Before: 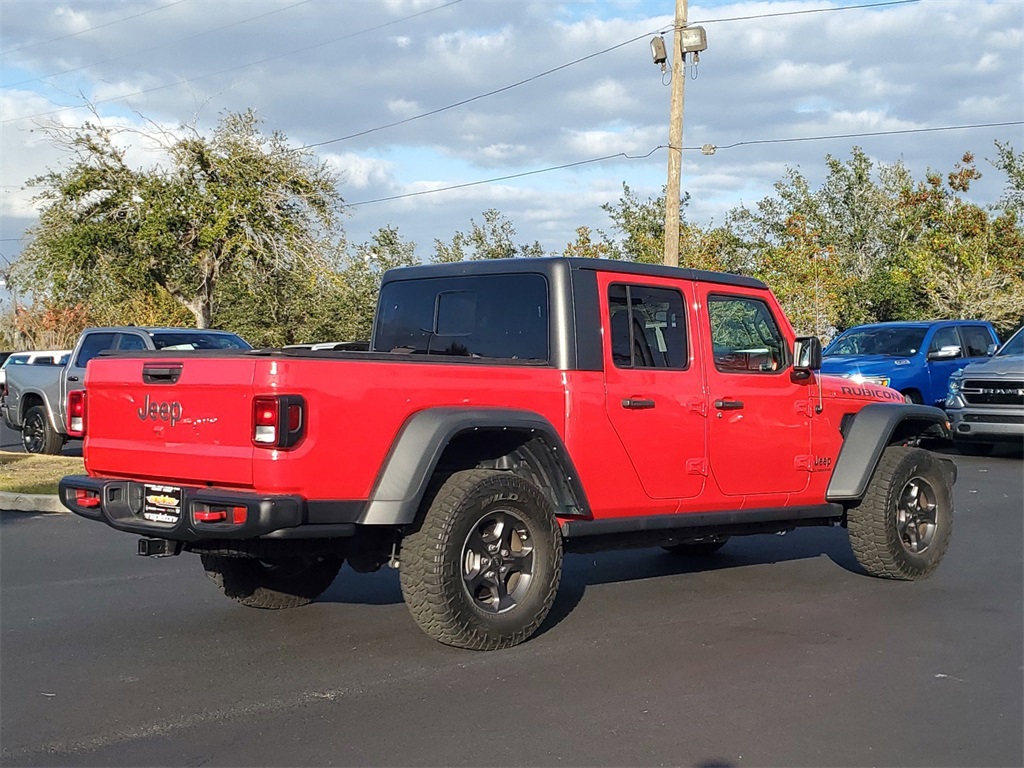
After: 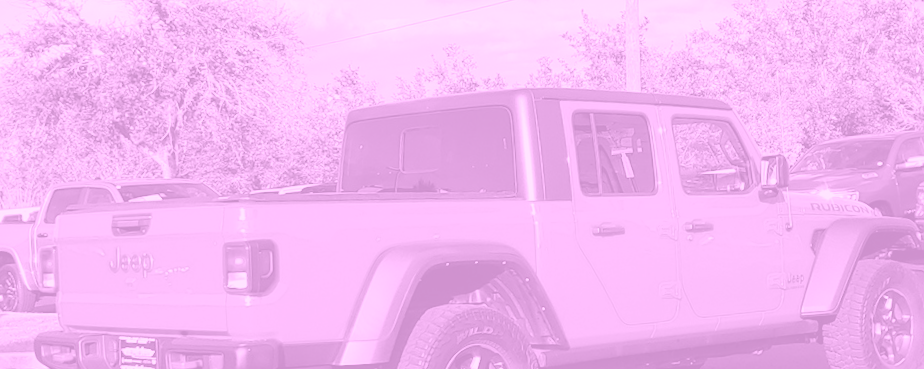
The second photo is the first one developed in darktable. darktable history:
colorize: hue 331.2°, saturation 69%, source mix 30.28%, lightness 69.02%, version 1
crop: left 1.744%, top 19.225%, right 5.069%, bottom 28.357%
rotate and perspective: rotation -3°, crop left 0.031, crop right 0.968, crop top 0.07, crop bottom 0.93
